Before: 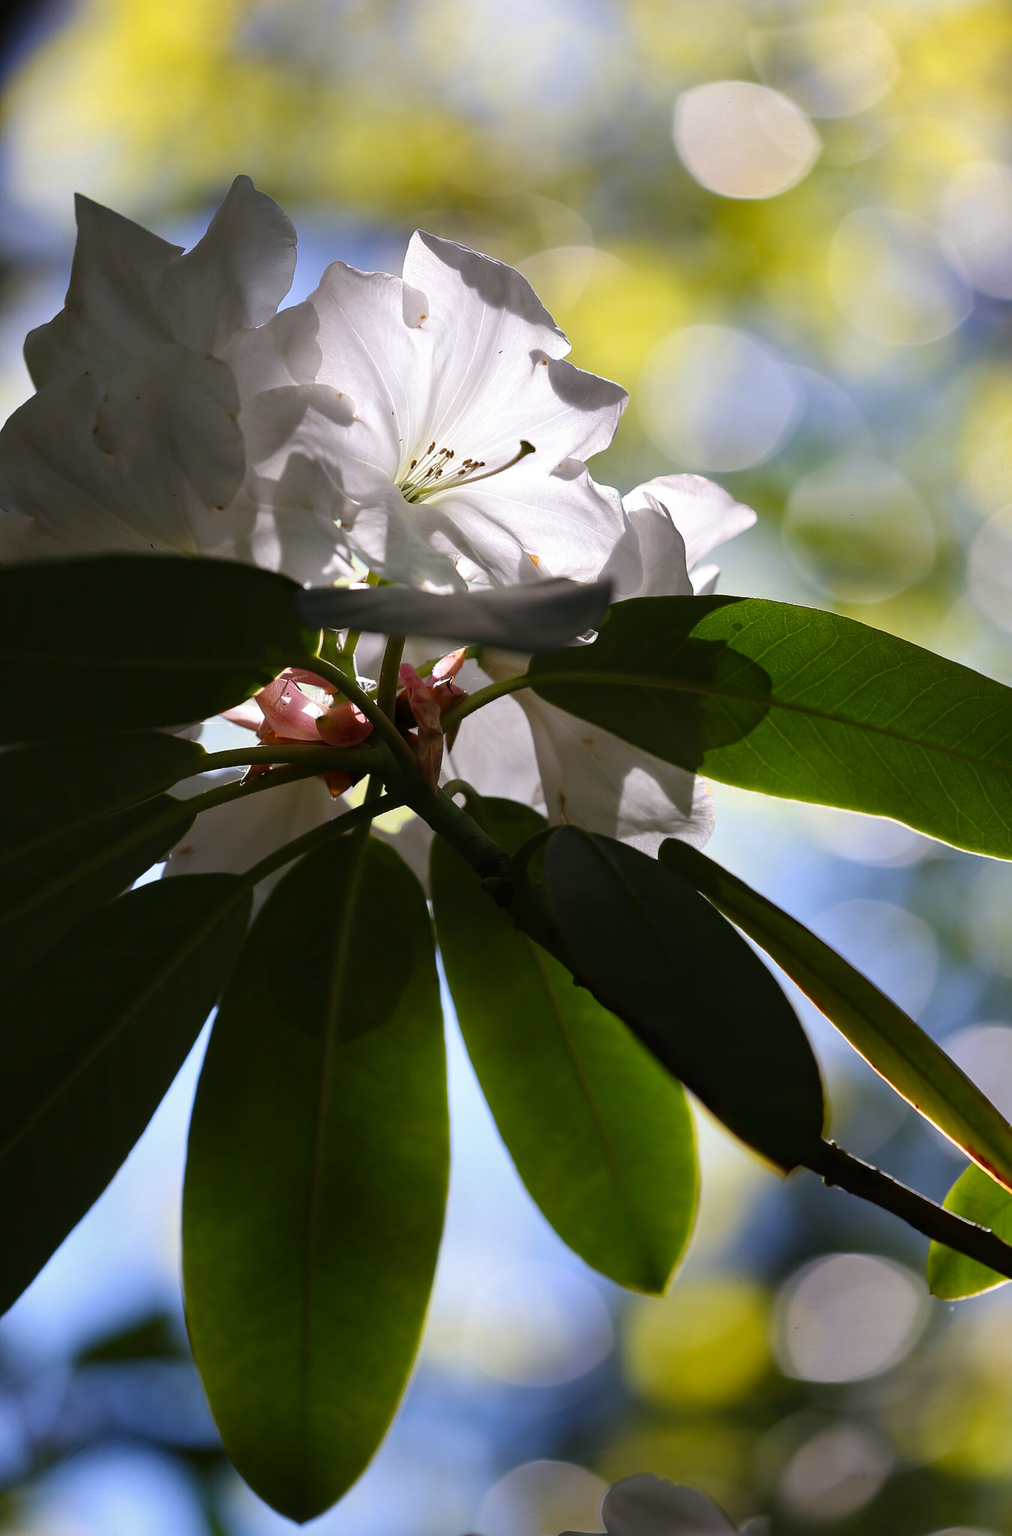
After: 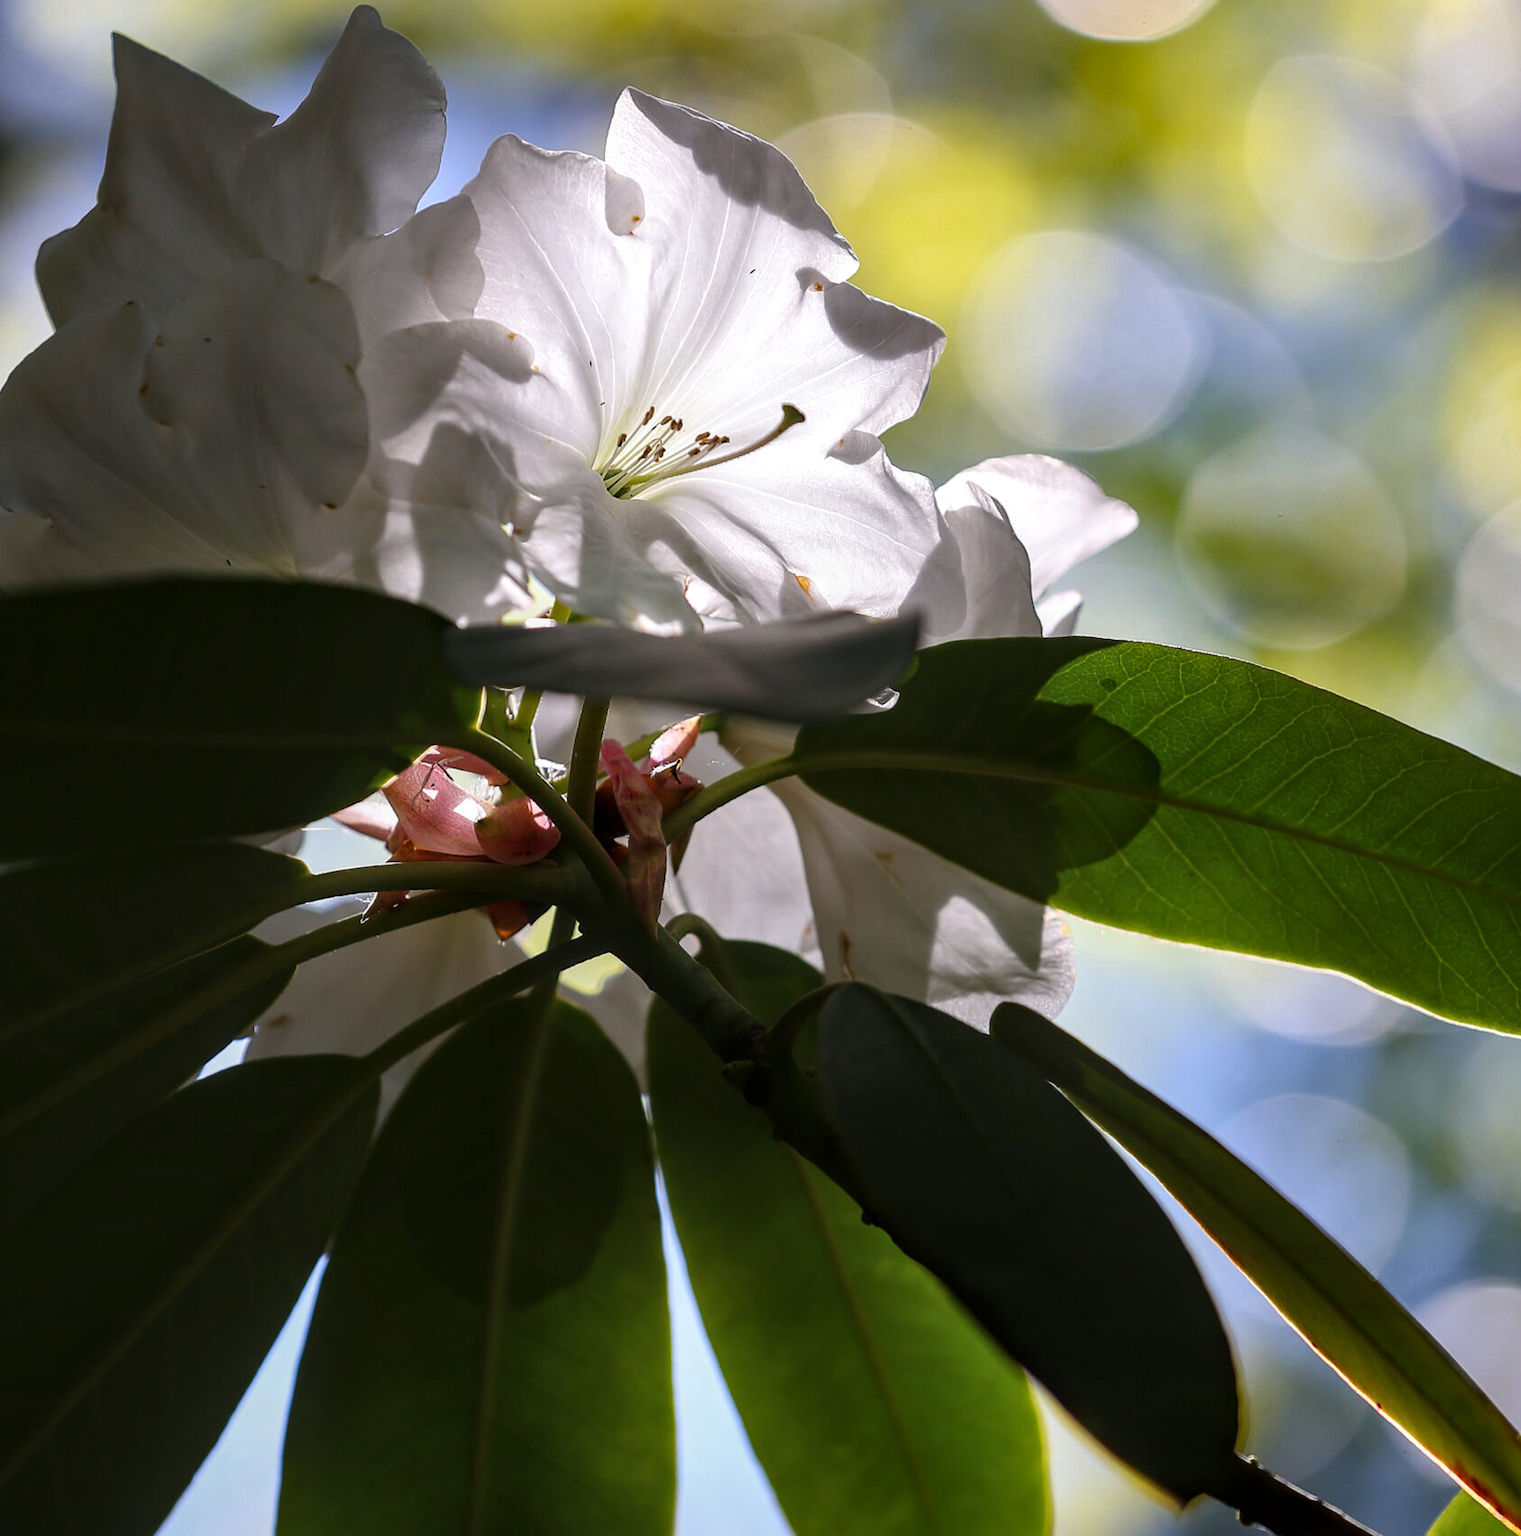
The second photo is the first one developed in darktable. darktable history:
crop: top 11.182%, bottom 22.276%
local contrast: on, module defaults
